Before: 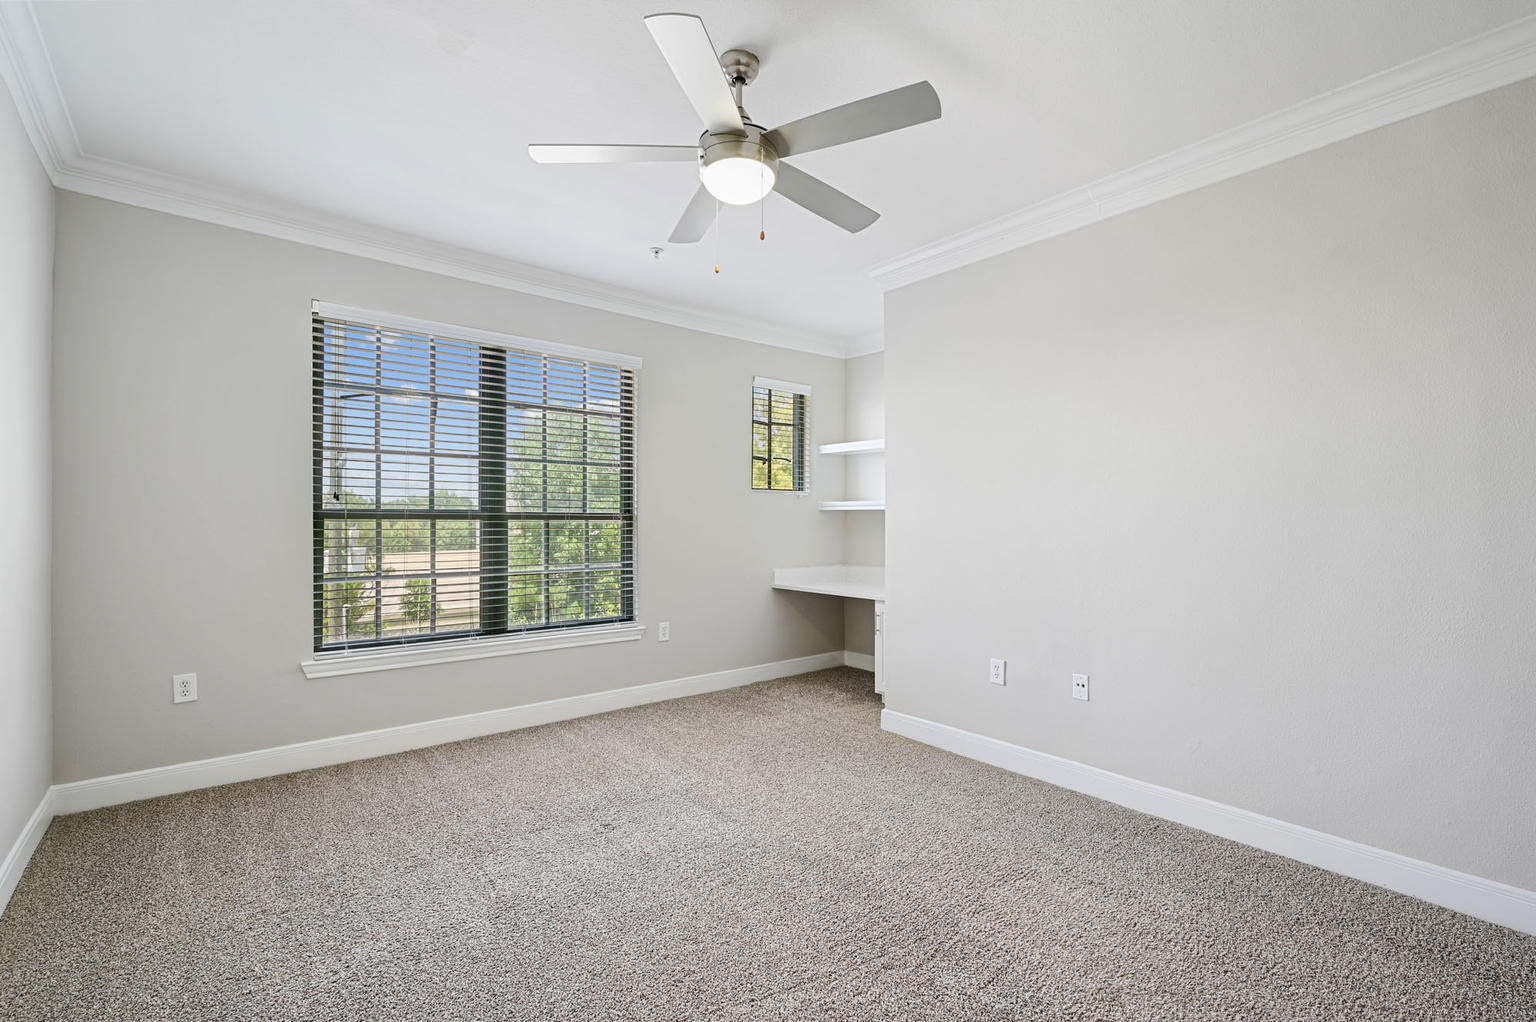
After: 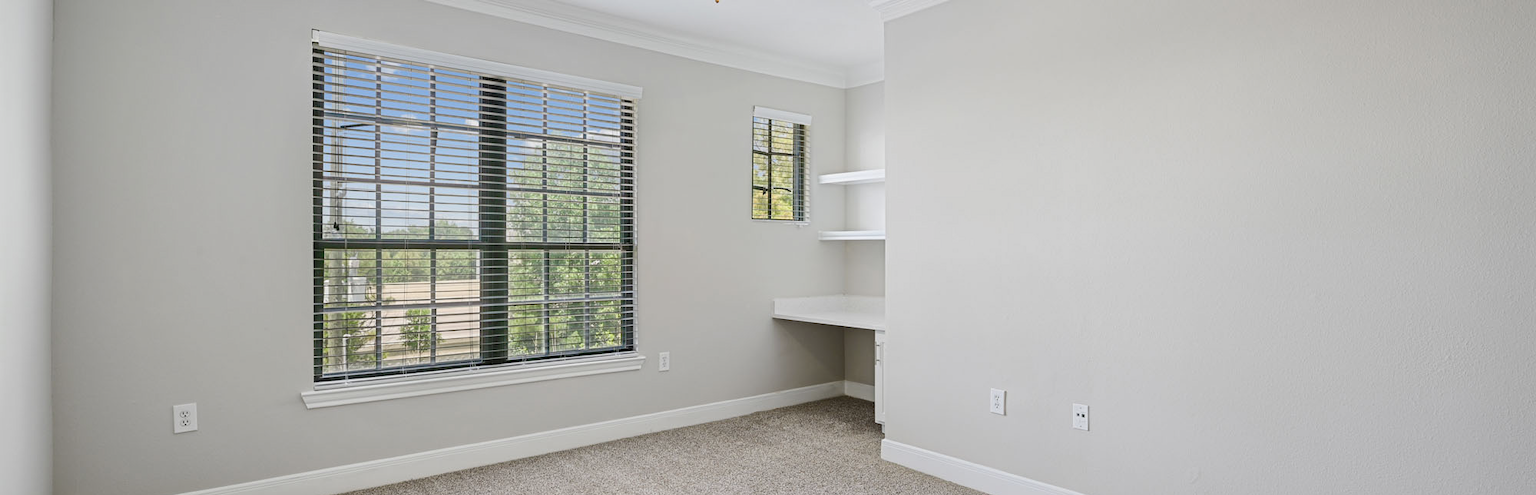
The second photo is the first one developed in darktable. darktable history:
crop and rotate: top 26.513%, bottom 25.026%
contrast brightness saturation: contrast -0.066, brightness -0.034, saturation -0.11
